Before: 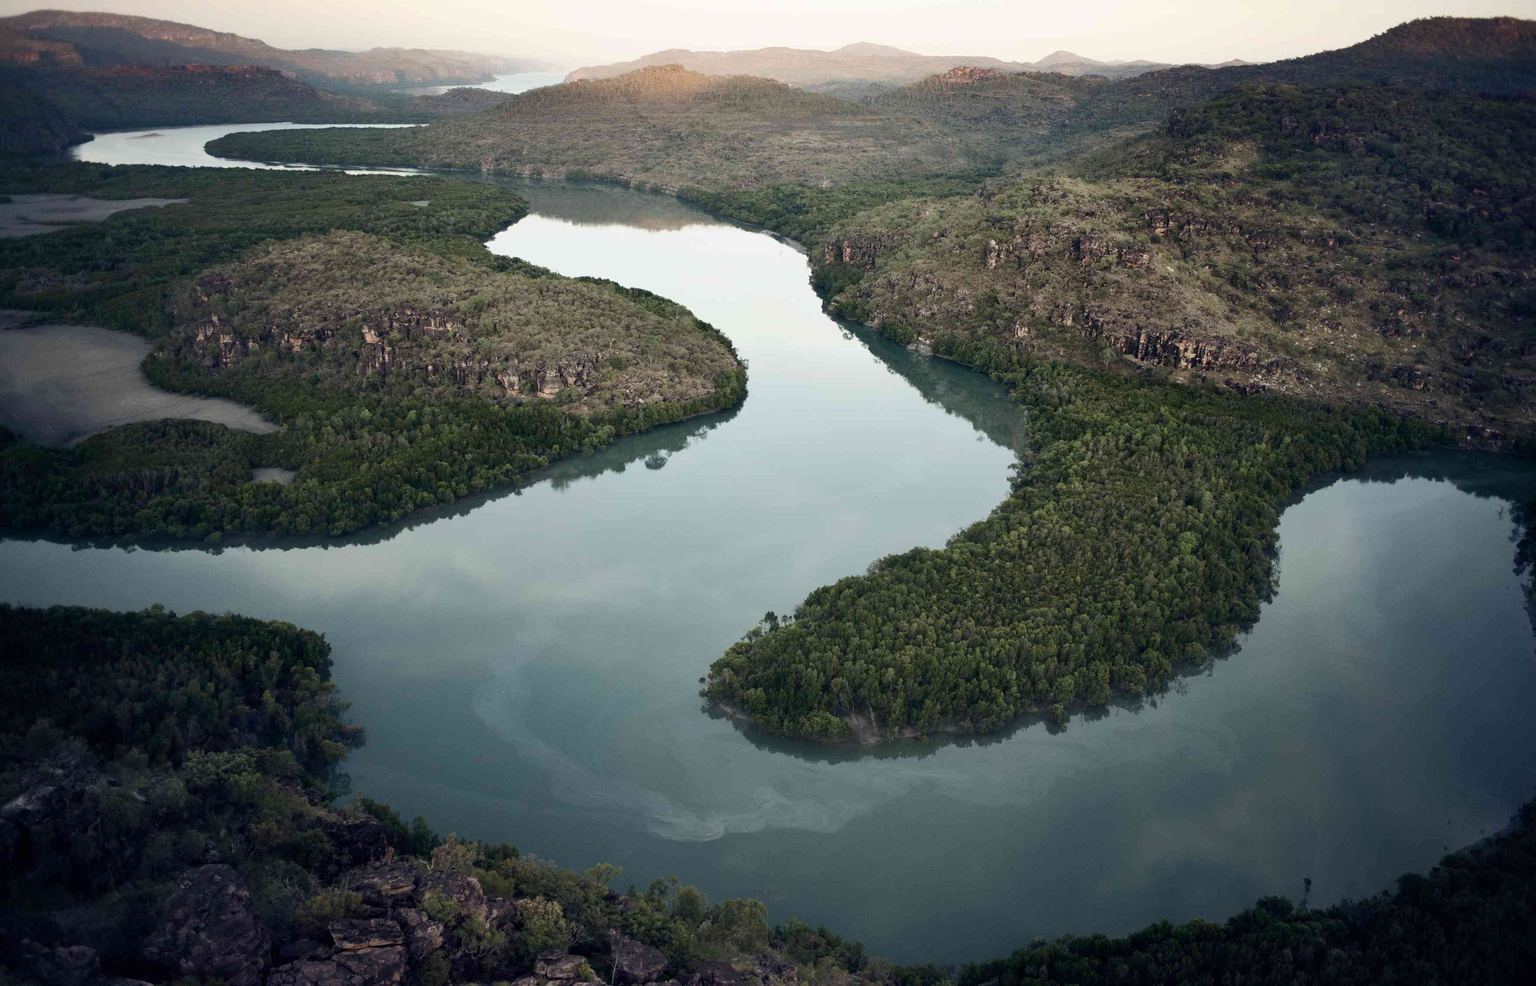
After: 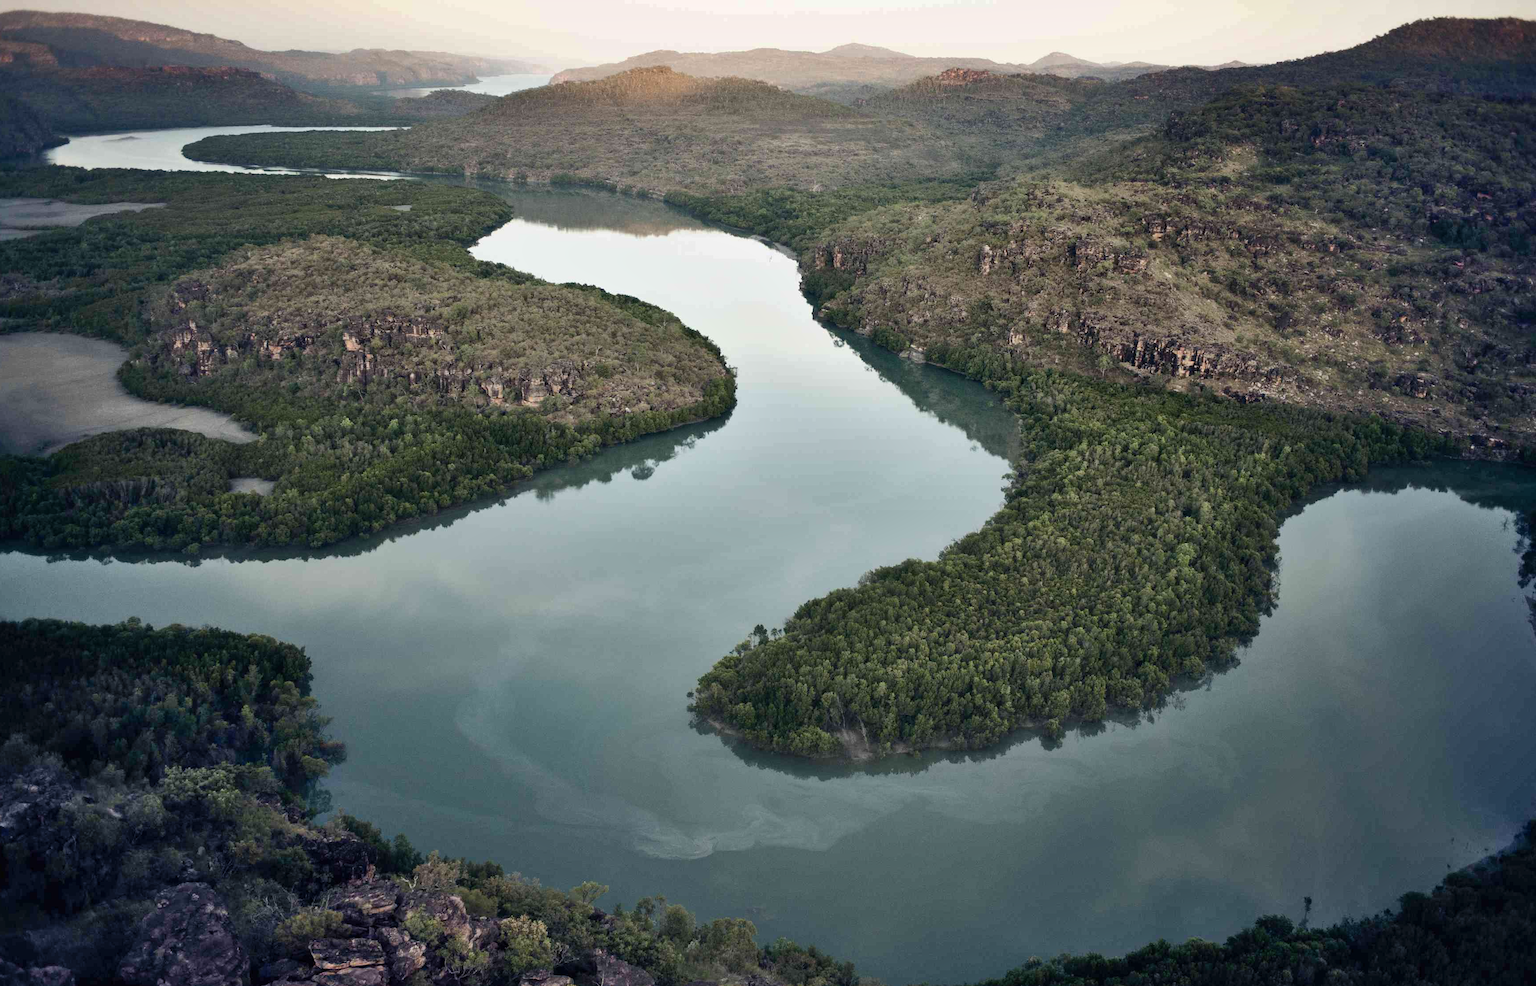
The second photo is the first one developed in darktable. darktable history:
shadows and highlights: low approximation 0.01, soften with gaussian
crop: left 1.743%, right 0.268%, bottom 2.011%
